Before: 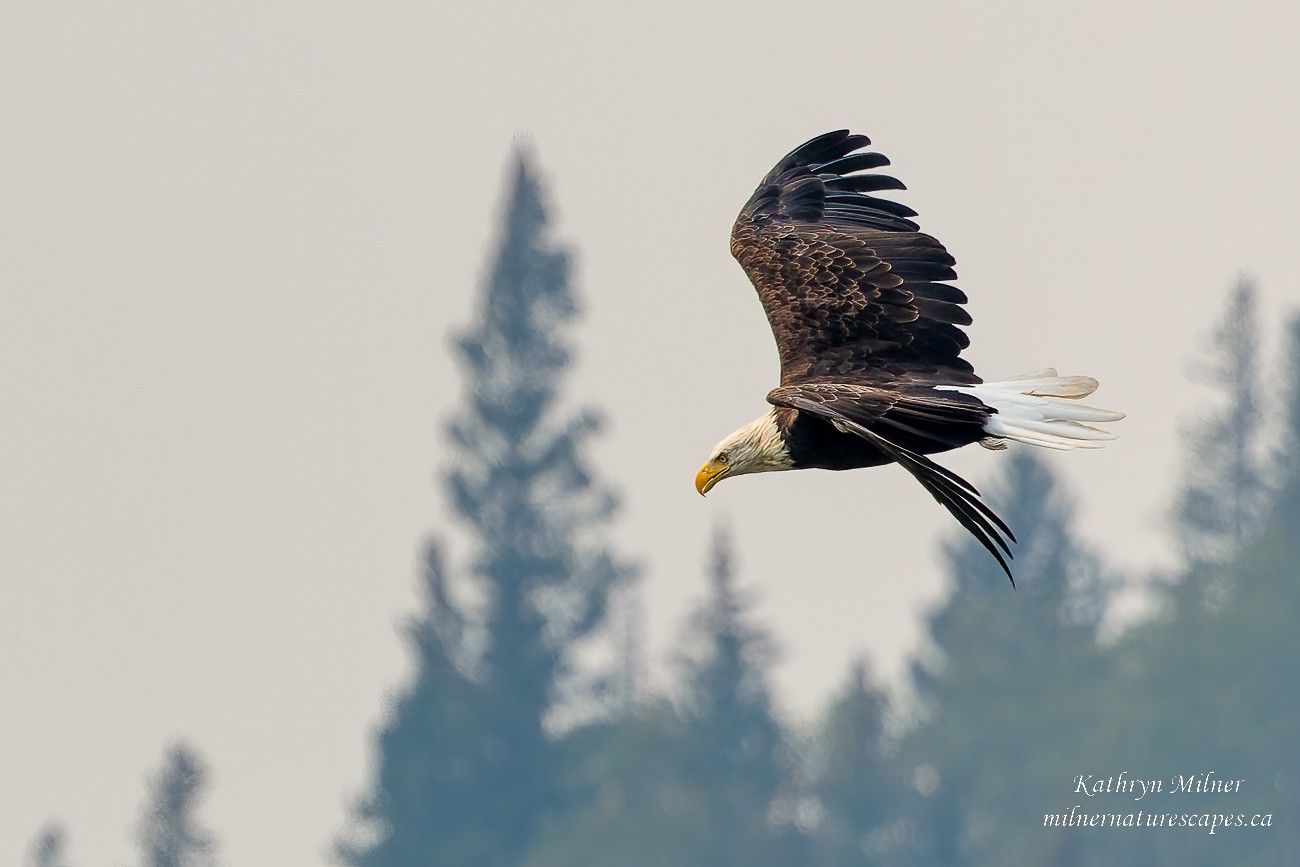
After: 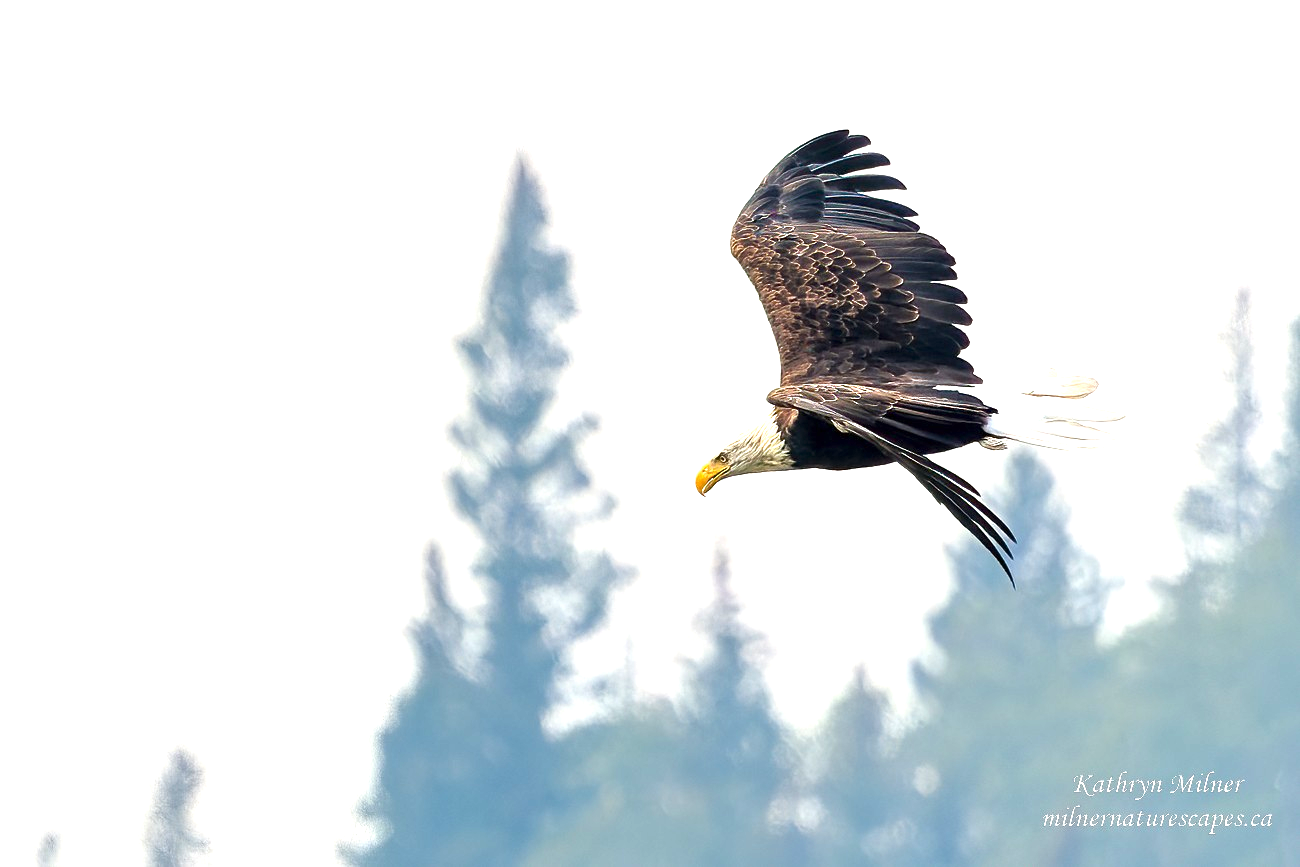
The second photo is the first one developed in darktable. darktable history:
exposure: exposure 1.273 EV, compensate exposure bias true, compensate highlight preservation false
